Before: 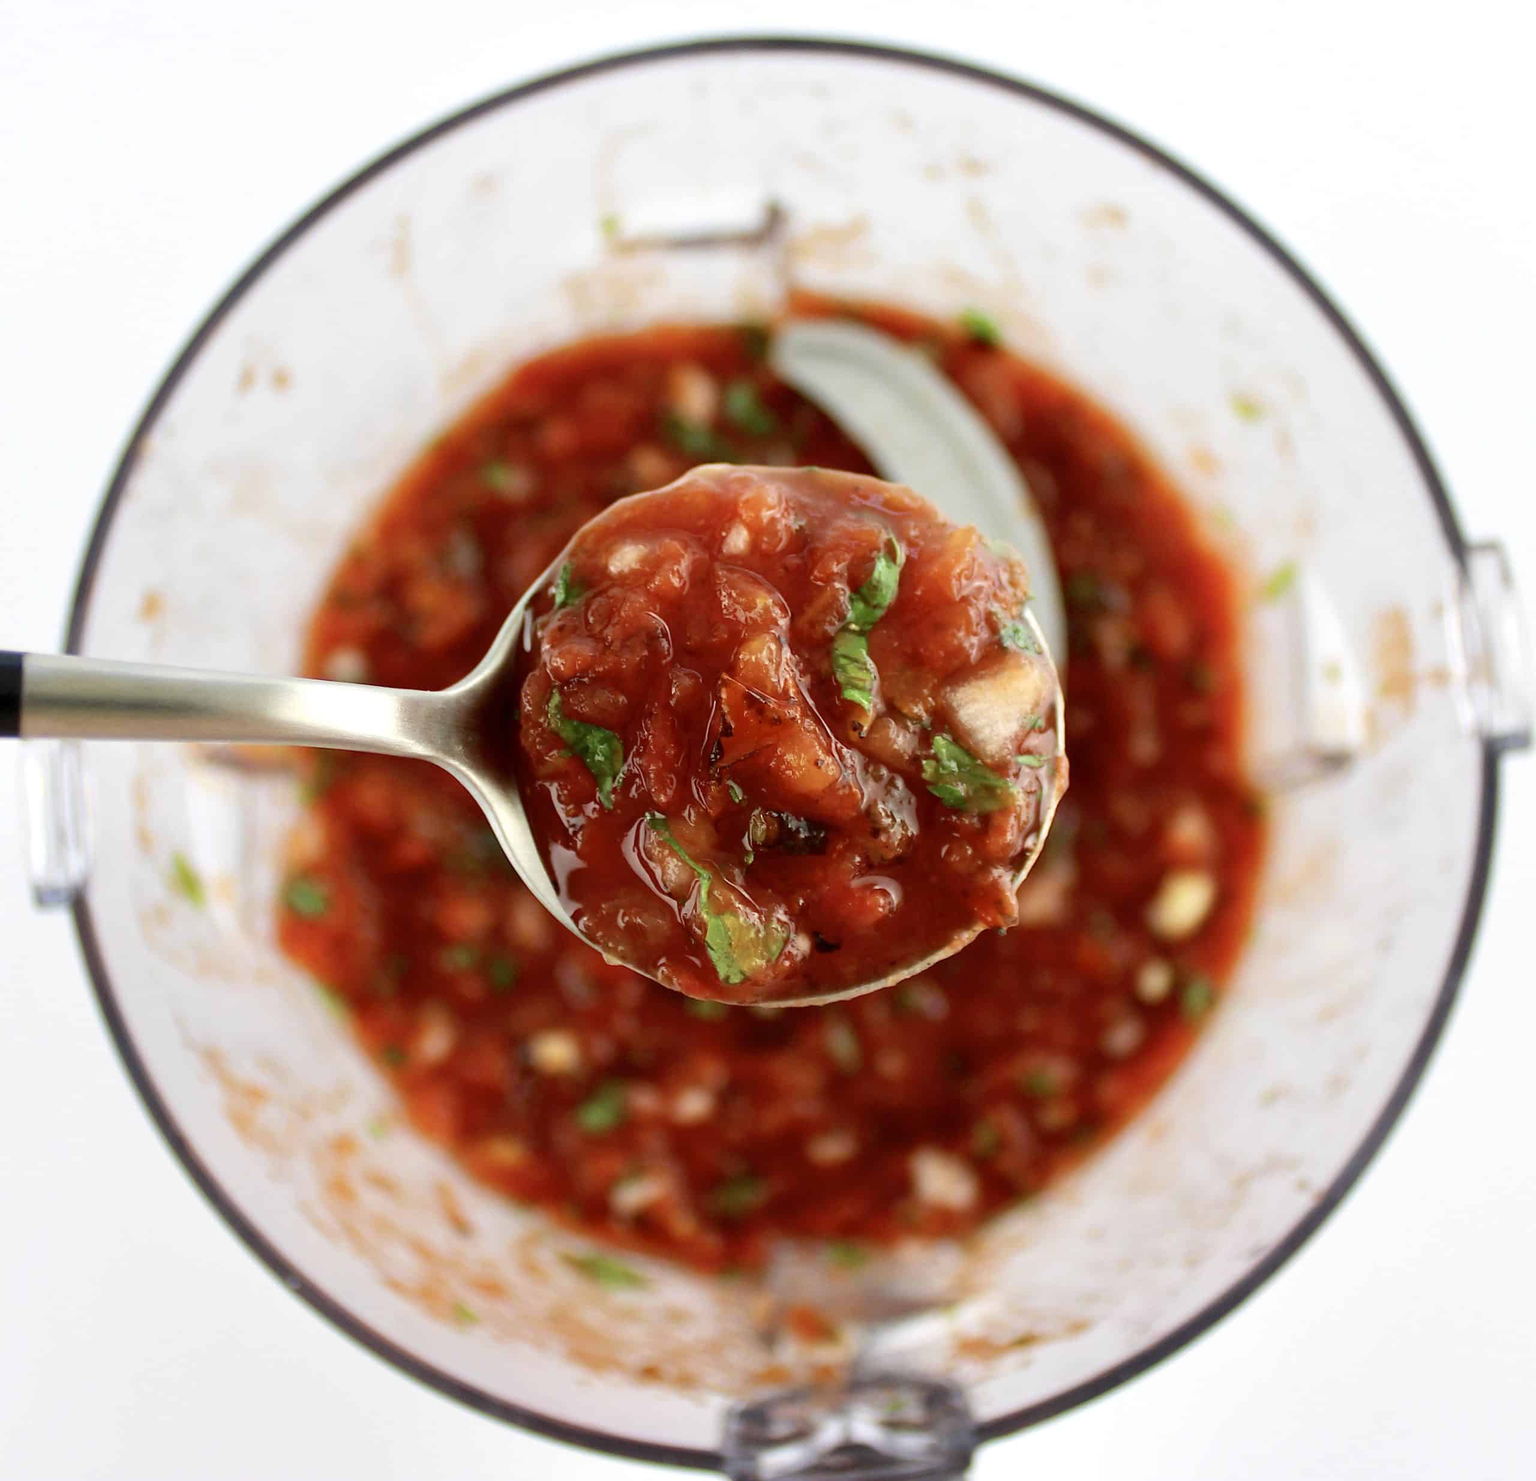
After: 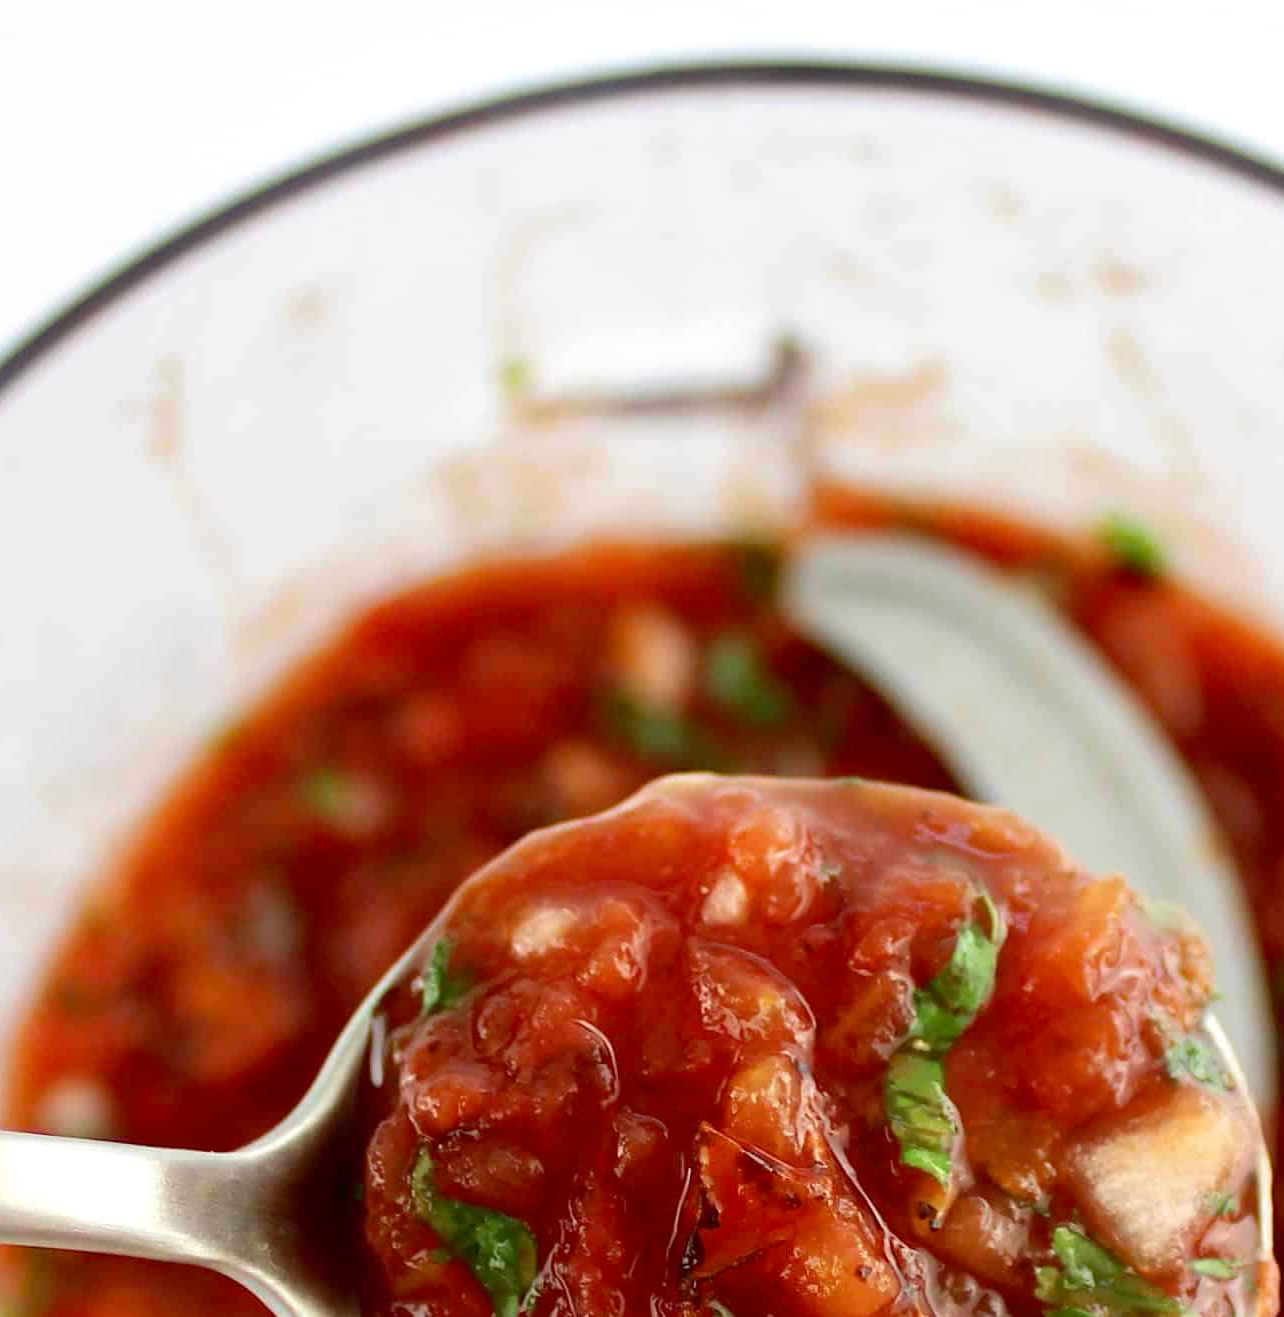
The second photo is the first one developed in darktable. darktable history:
crop: left 19.616%, right 30.205%, bottom 46.621%
